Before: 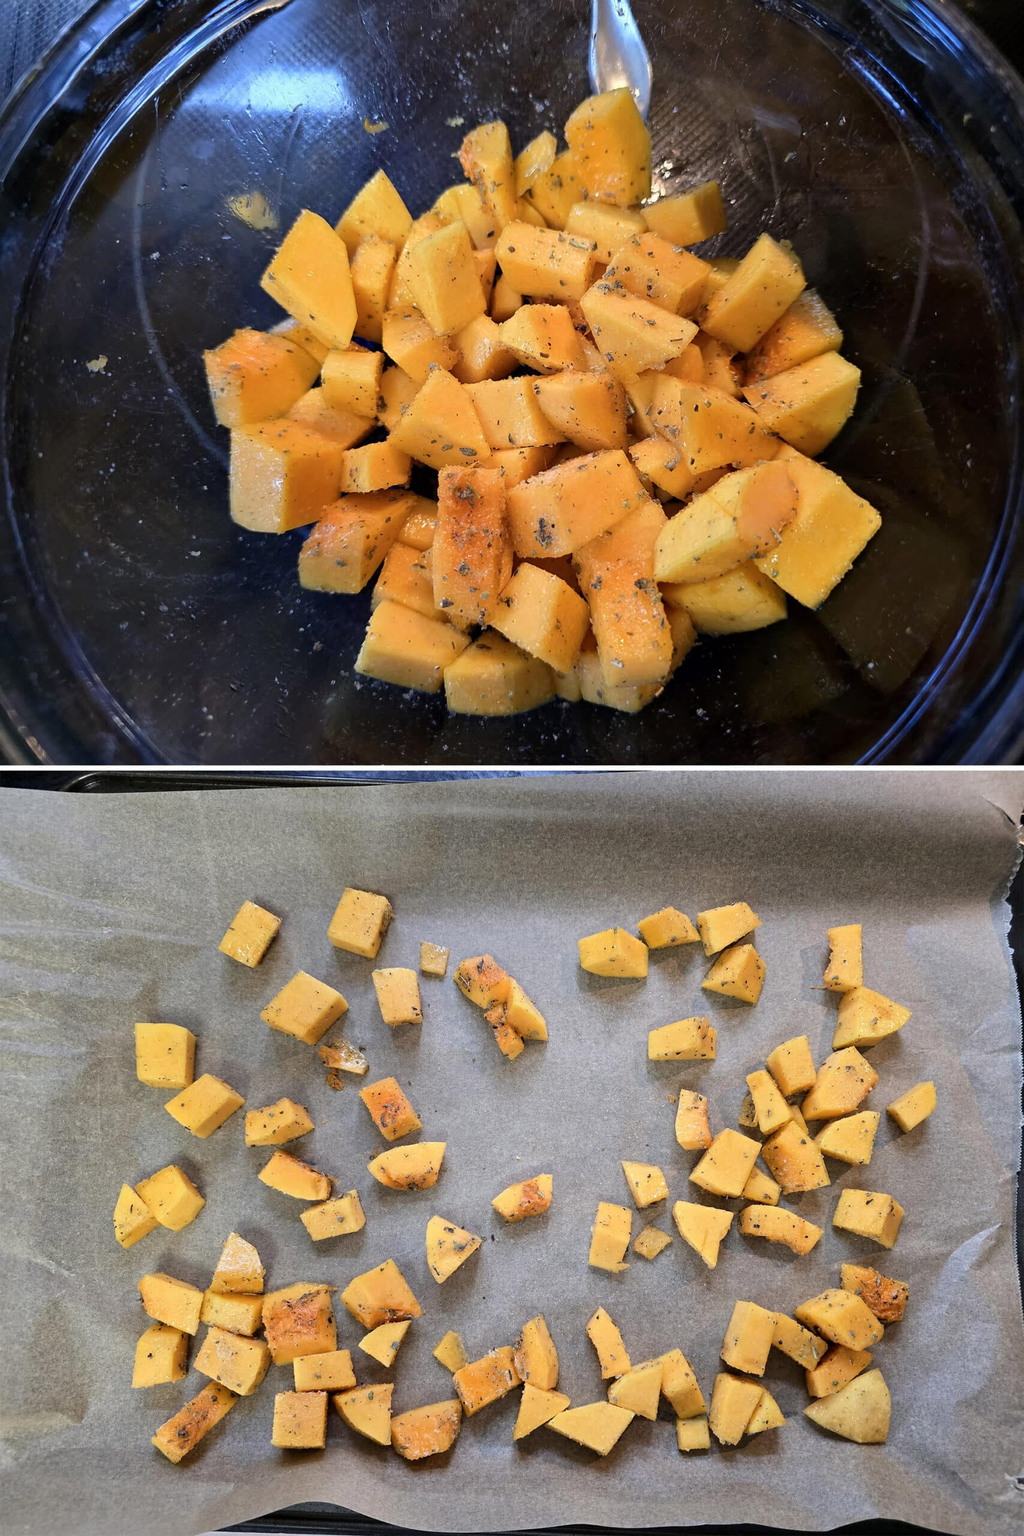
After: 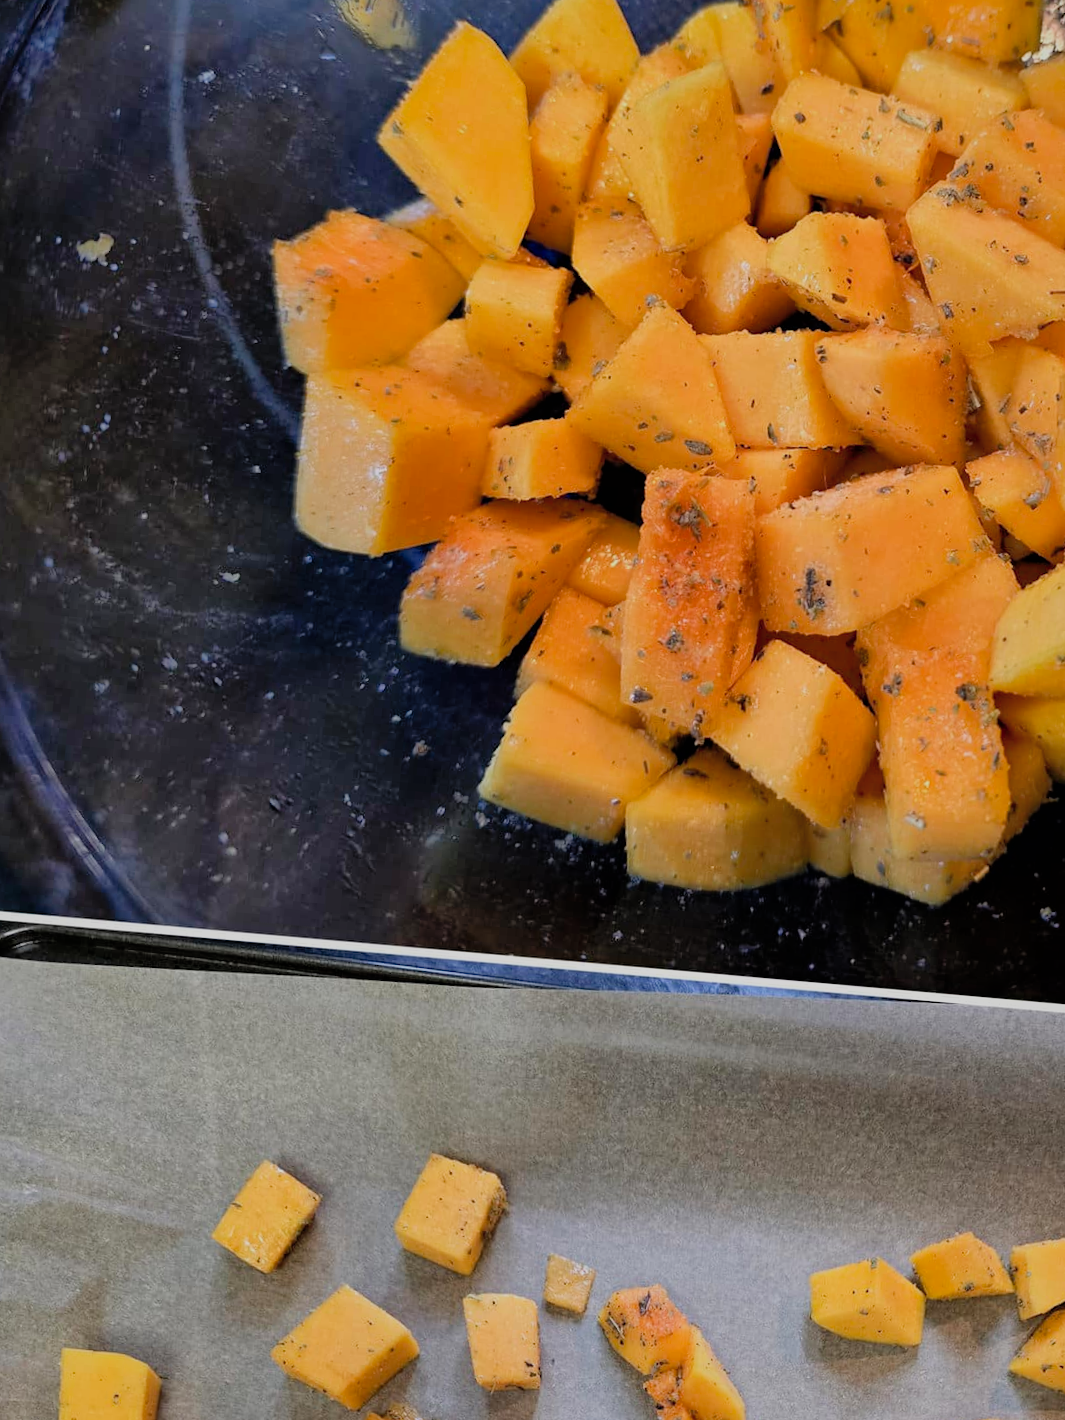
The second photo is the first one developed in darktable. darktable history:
crop and rotate: angle -4.99°, left 2.122%, top 6.945%, right 27.566%, bottom 30.519%
filmic rgb: white relative exposure 3.8 EV, hardness 4.35
shadows and highlights: on, module defaults
